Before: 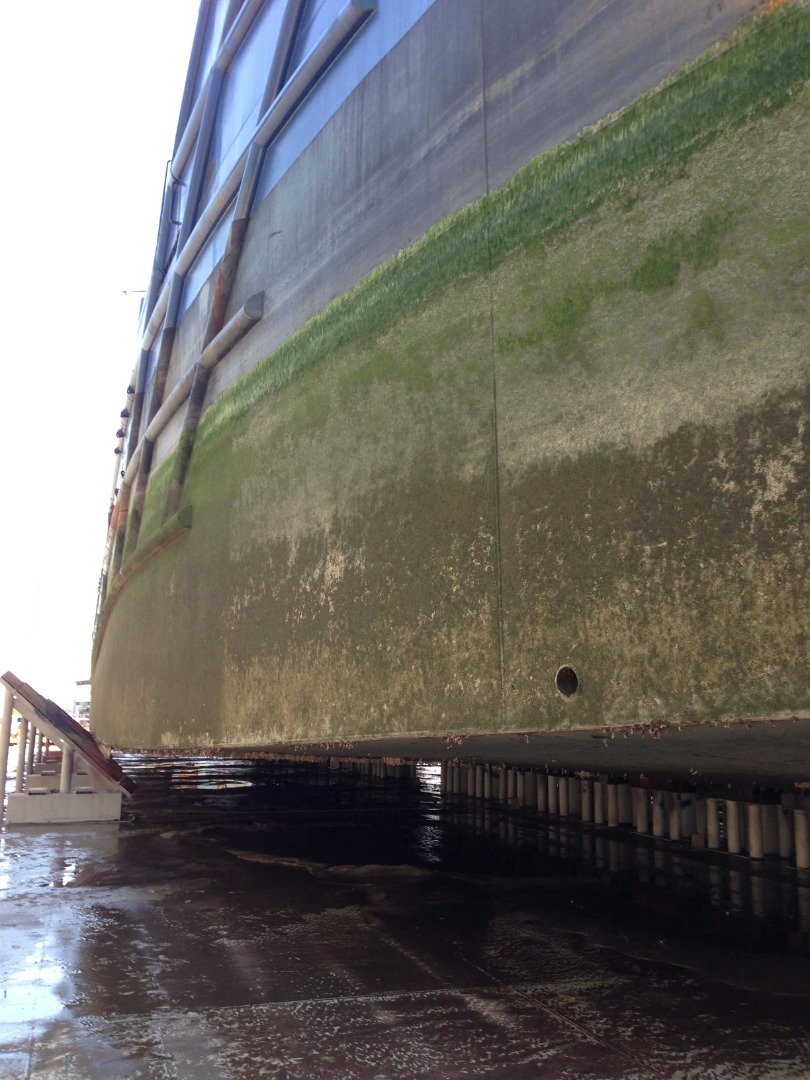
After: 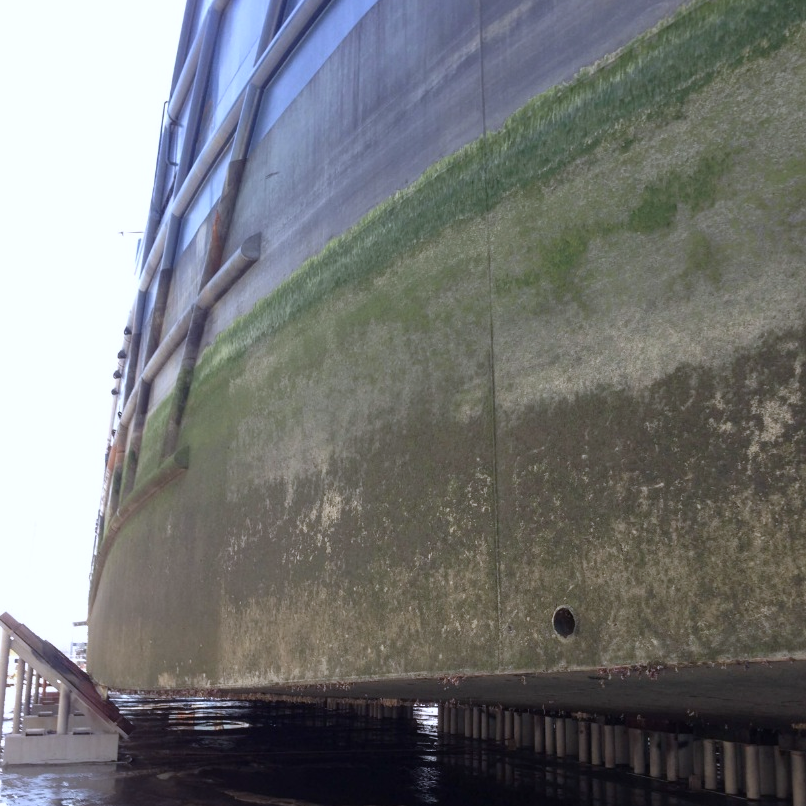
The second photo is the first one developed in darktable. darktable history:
white balance: red 0.967, blue 1.119, emerald 0.756
crop: left 0.387%, top 5.469%, bottom 19.809%
contrast brightness saturation: saturation -0.17
